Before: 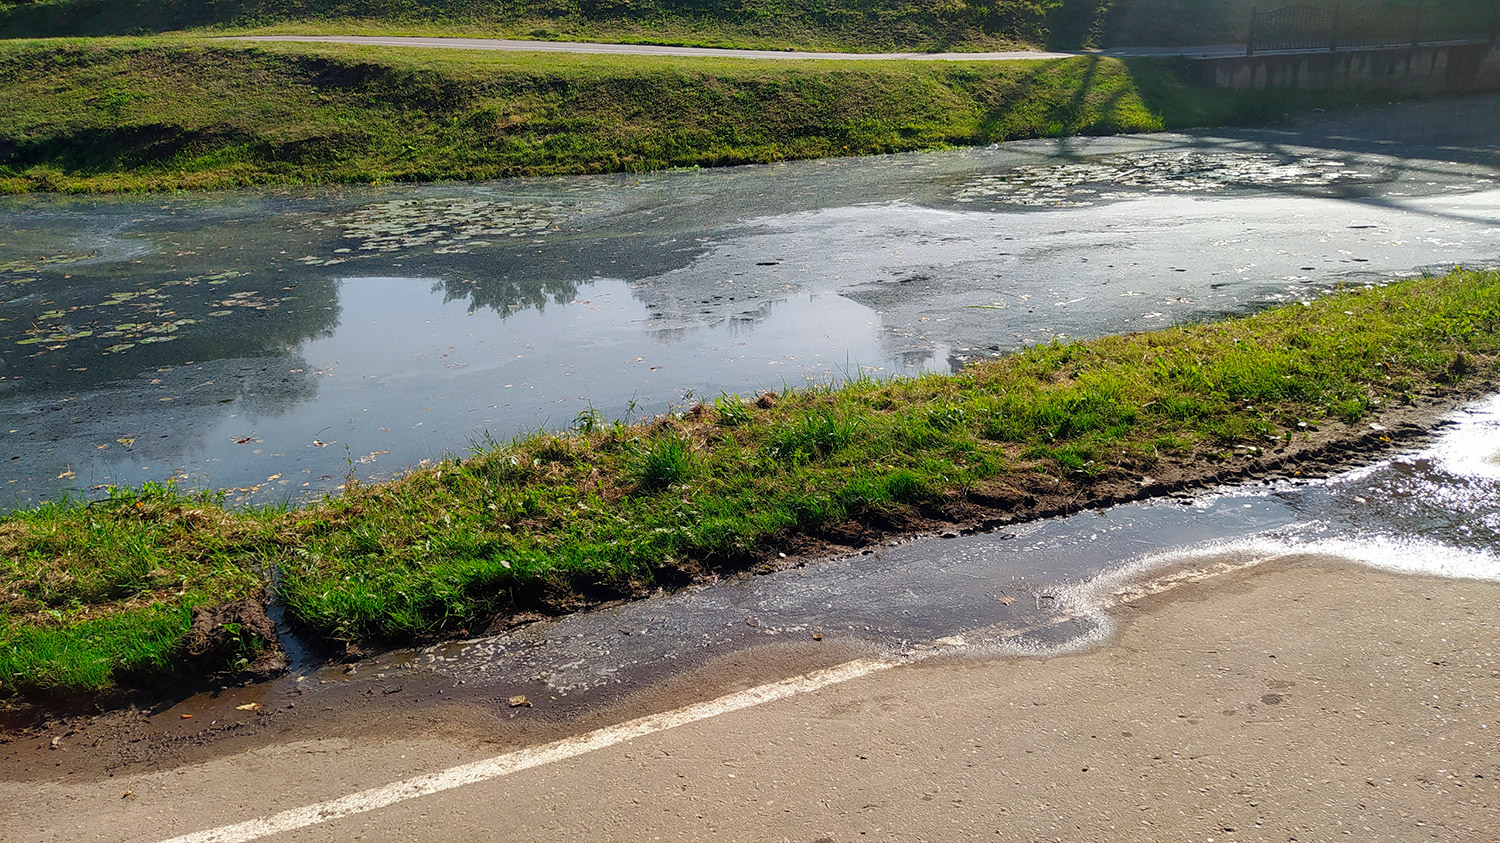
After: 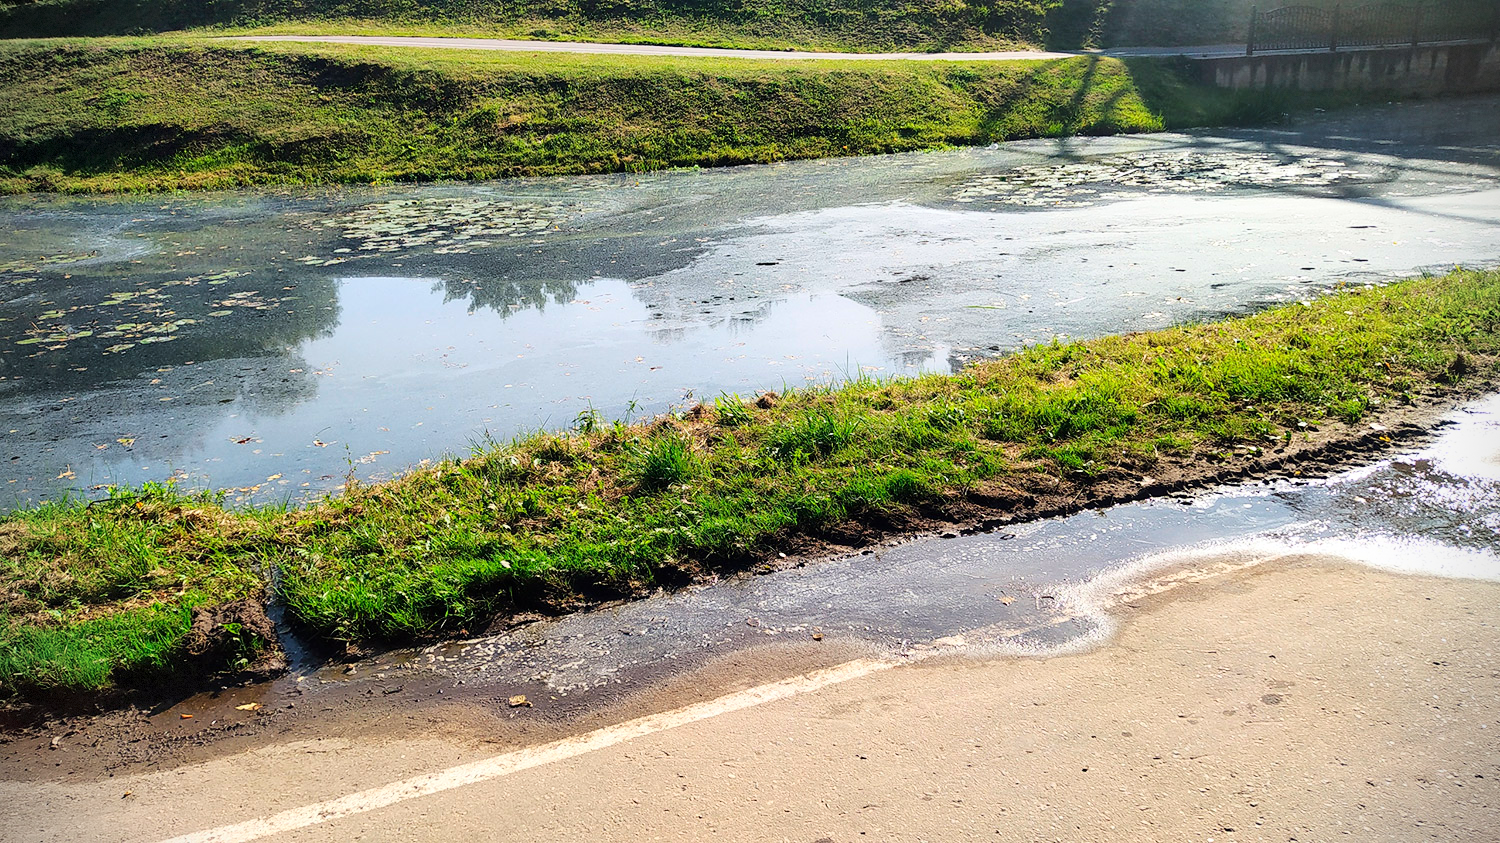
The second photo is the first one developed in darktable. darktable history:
vignetting: dithering 8-bit output, unbound false
base curve: curves: ch0 [(0, 0) (0.028, 0.03) (0.121, 0.232) (0.46, 0.748) (0.859, 0.968) (1, 1)]
